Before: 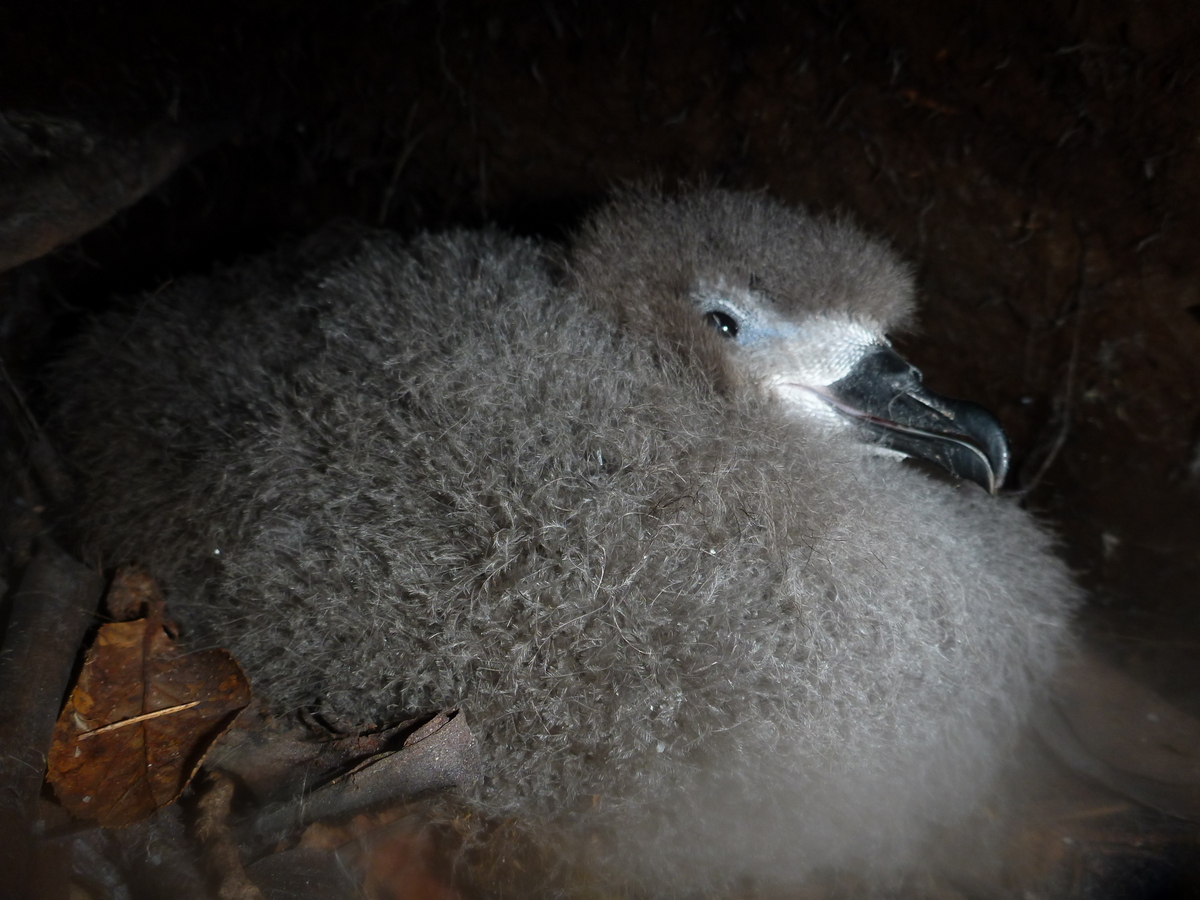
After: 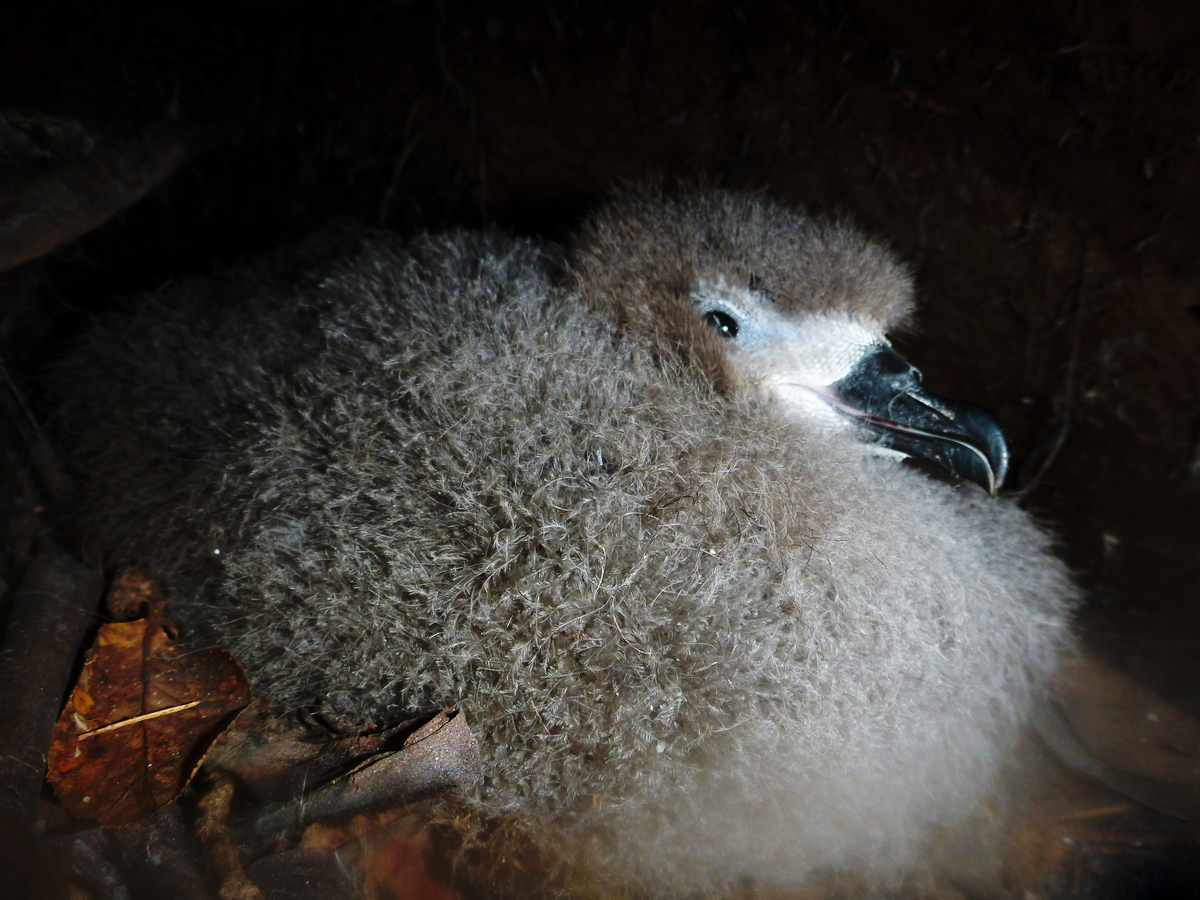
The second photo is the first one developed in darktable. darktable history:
shadows and highlights: shadows 24.83, highlights -24.19
base curve: curves: ch0 [(0, 0) (0.036, 0.025) (0.121, 0.166) (0.206, 0.329) (0.605, 0.79) (1, 1)], preserve colors none
velvia: on, module defaults
